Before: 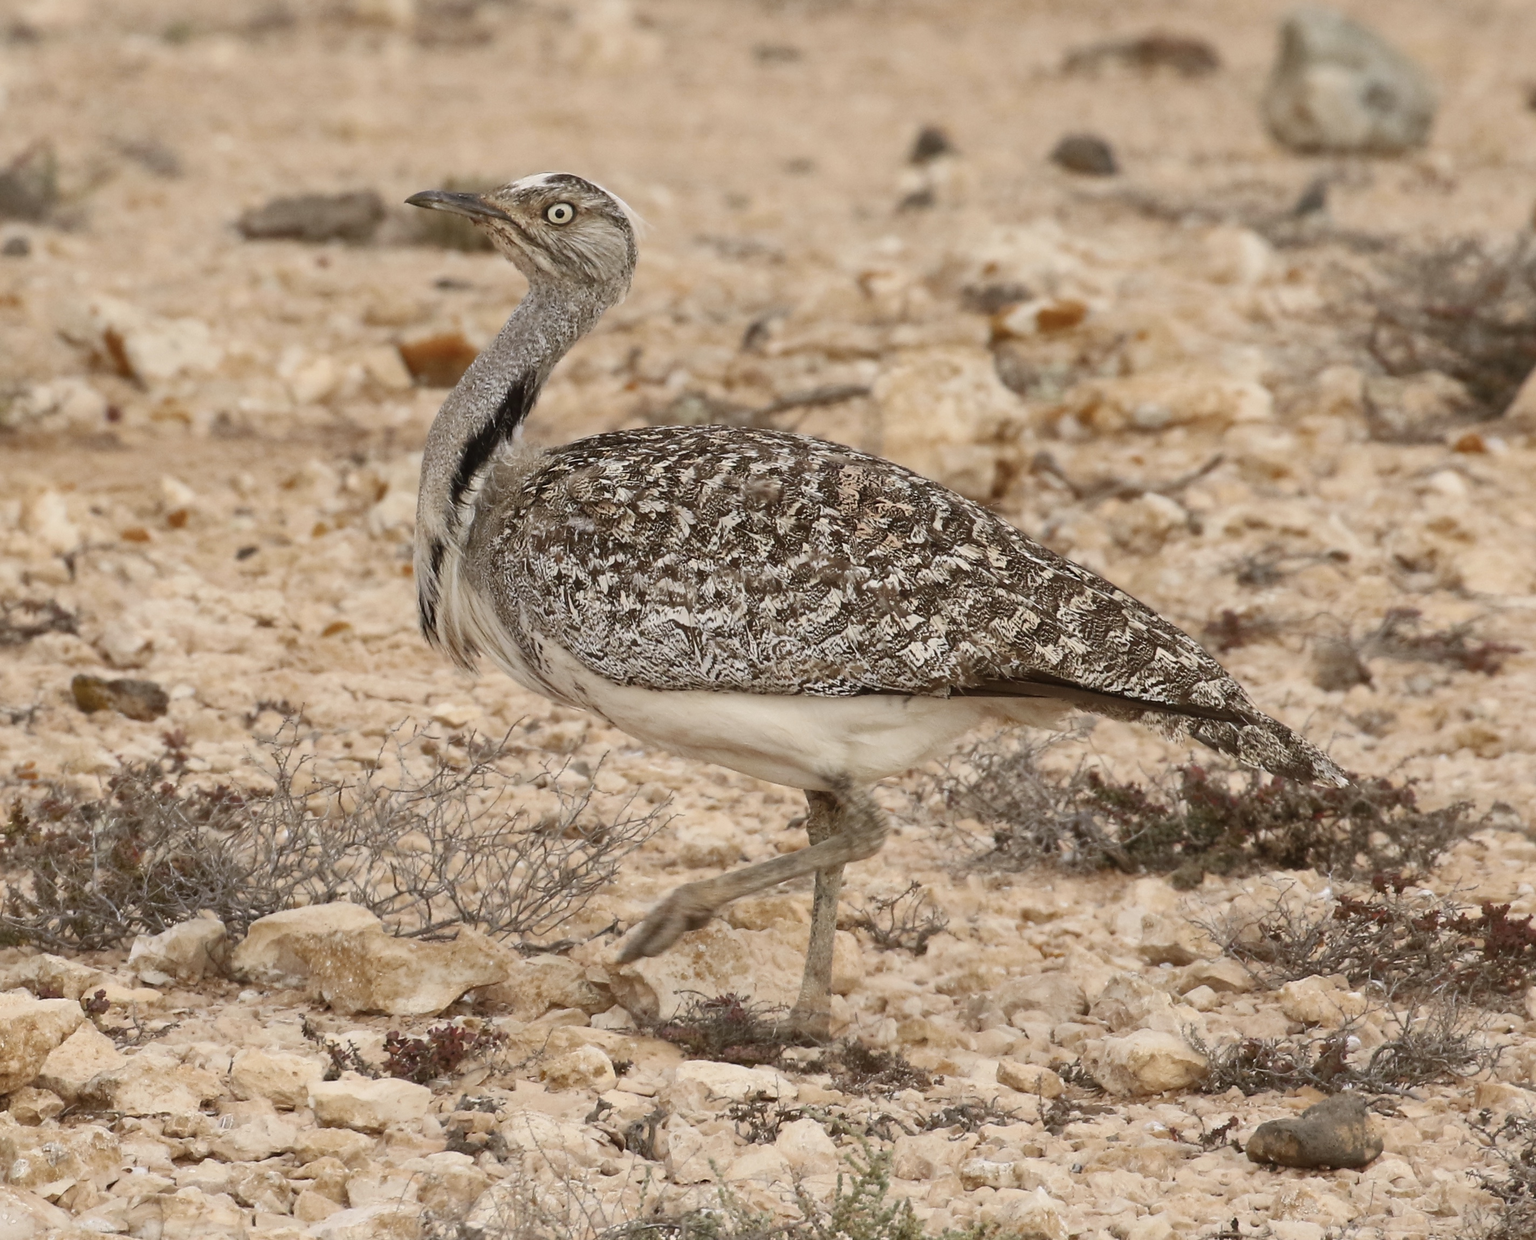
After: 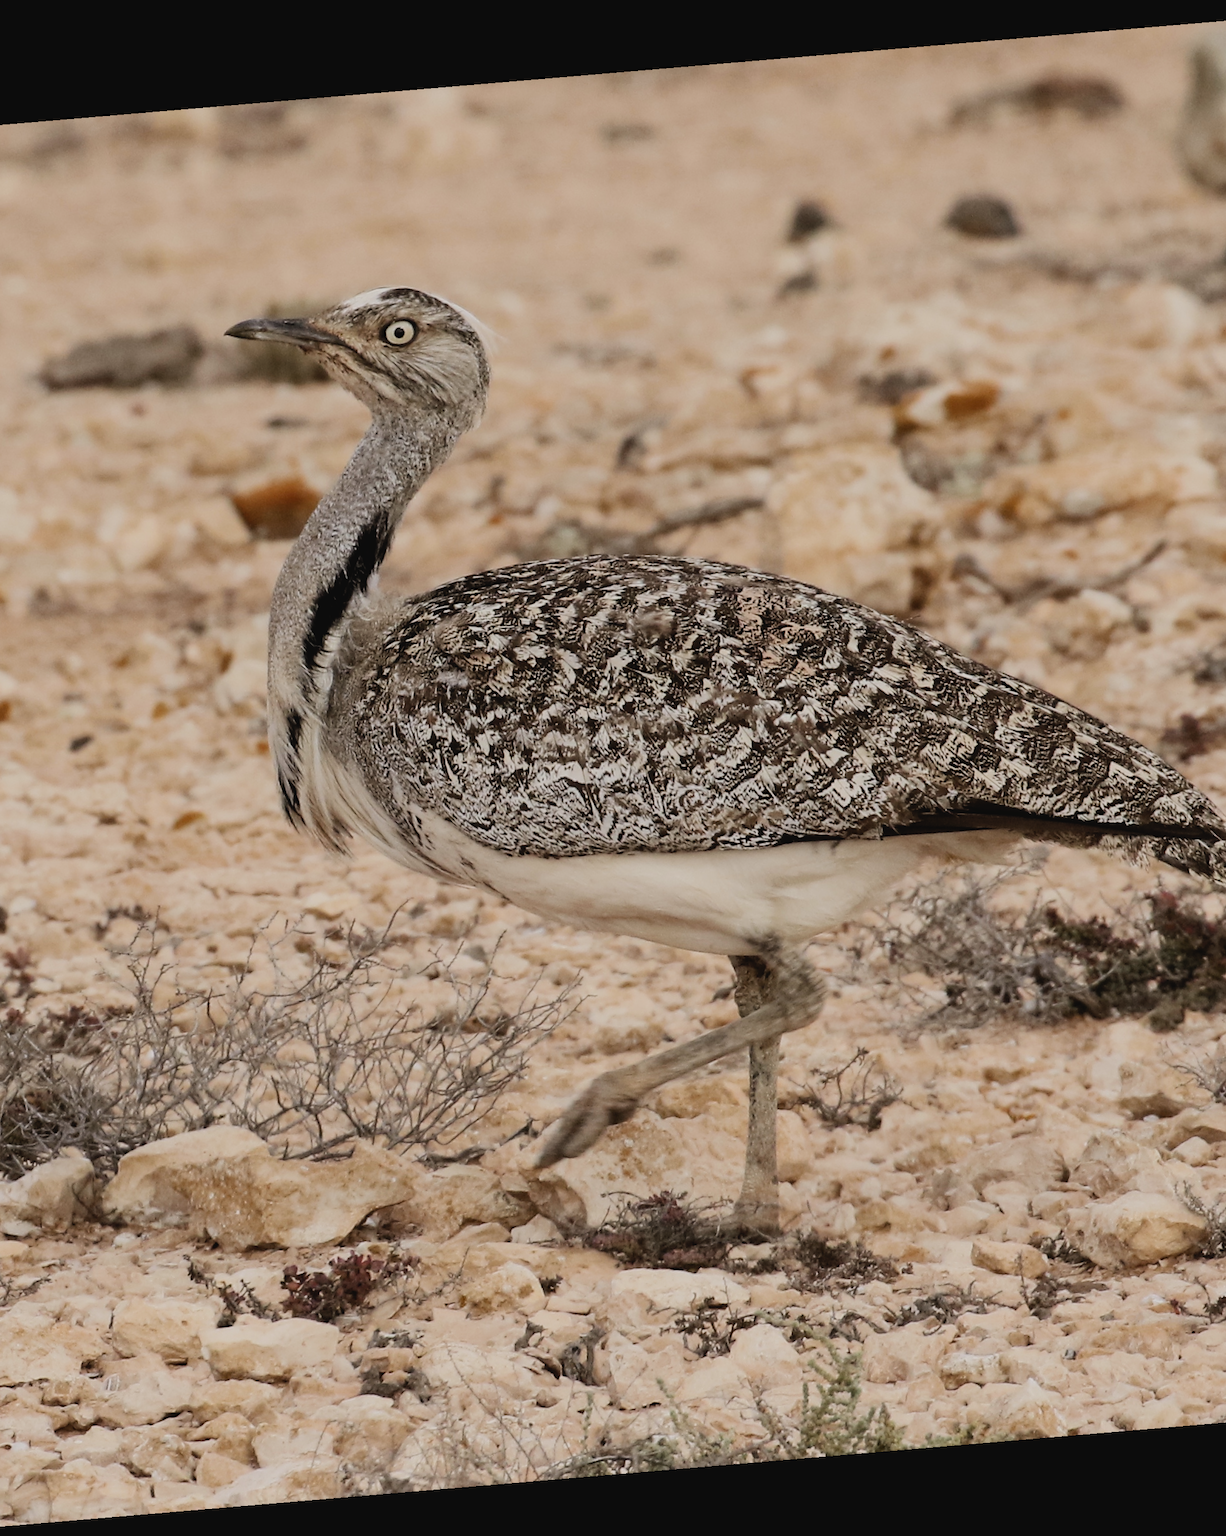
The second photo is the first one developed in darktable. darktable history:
crop and rotate: left 13.537%, right 19.796%
contrast brightness saturation: contrast -0.08, brightness -0.04, saturation -0.11
rotate and perspective: rotation -4.86°, automatic cropping off
filmic rgb: black relative exposure -5 EV, hardness 2.88, contrast 1.3
